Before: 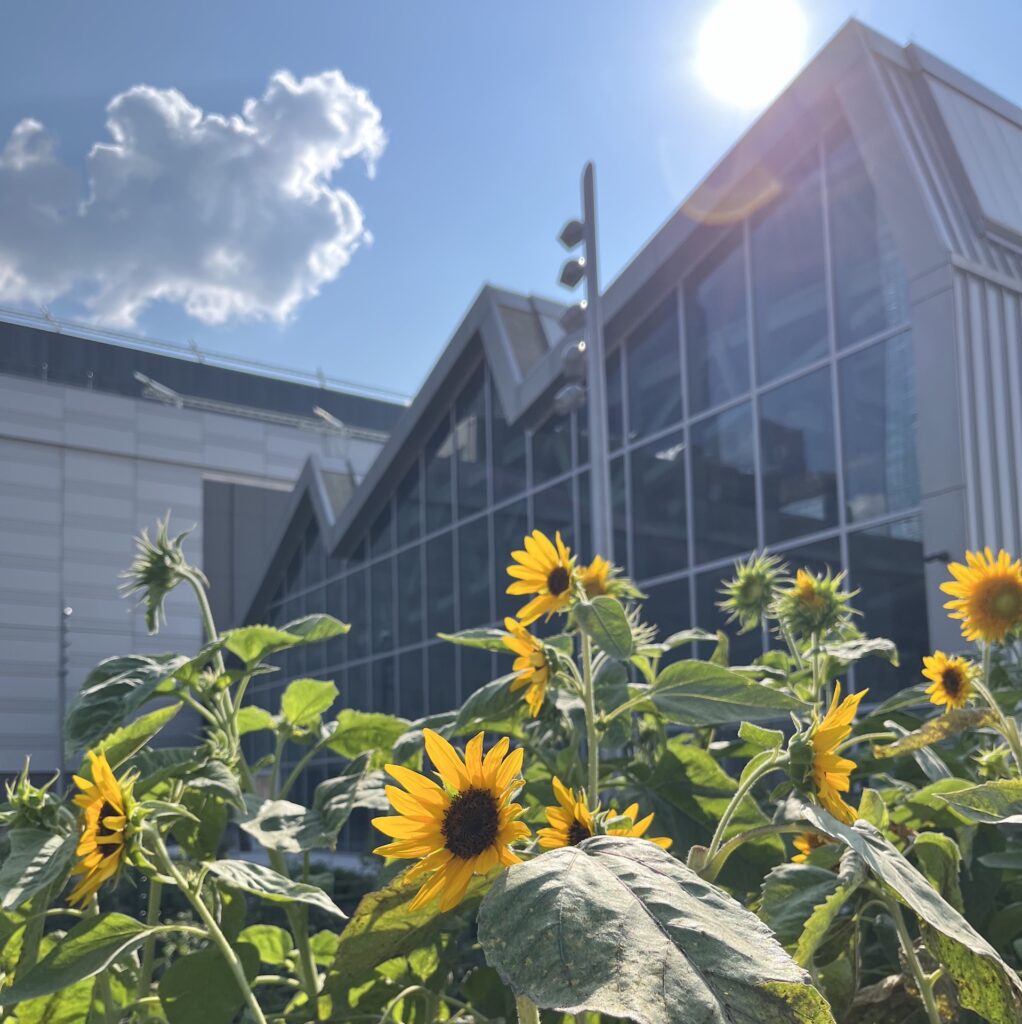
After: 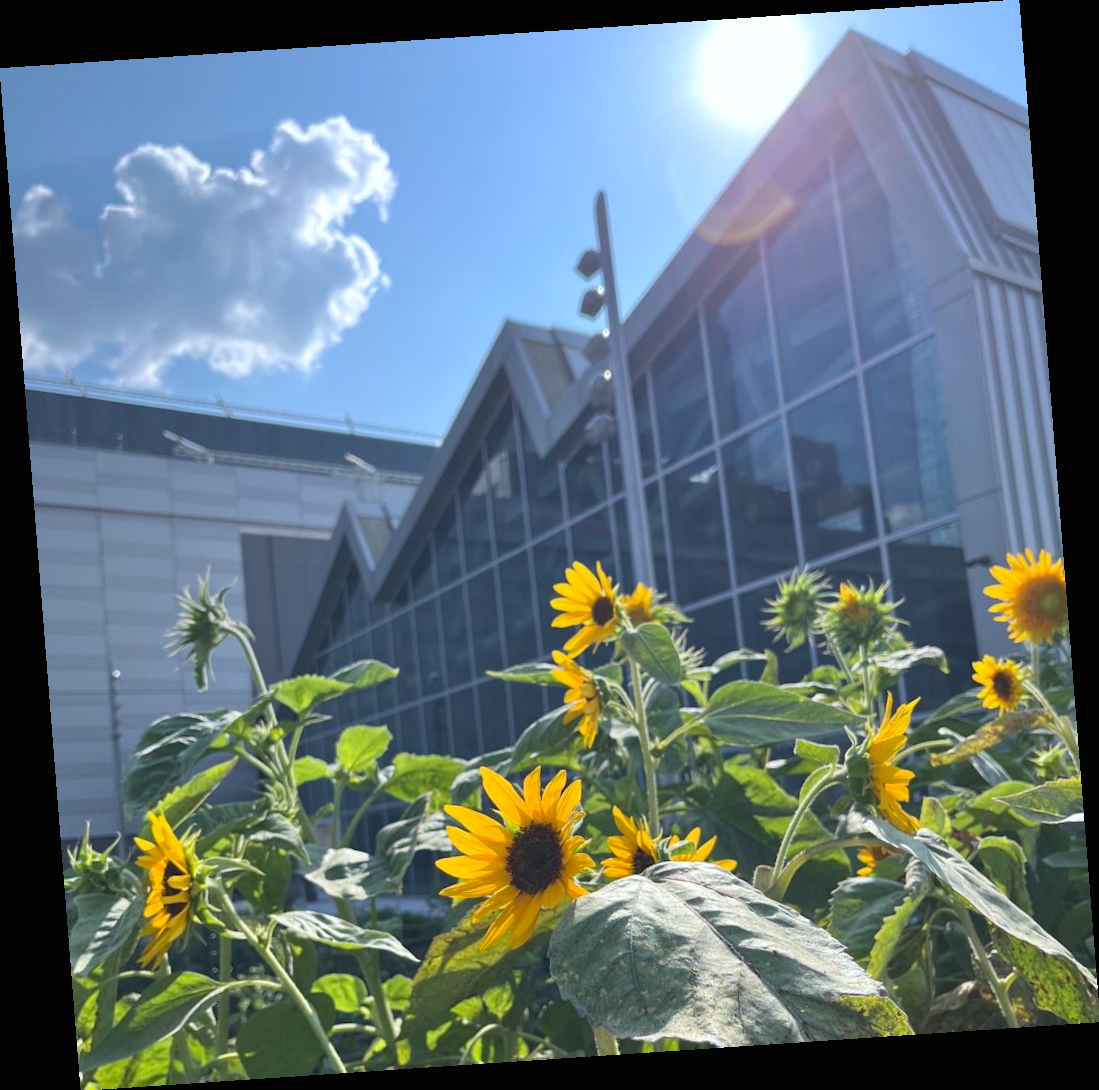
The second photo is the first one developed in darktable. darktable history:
rotate and perspective: rotation -4.2°, shear 0.006, automatic cropping off
exposure: black level correction -0.001, exposure 0.08 EV, compensate highlight preservation false
white balance: red 0.967, blue 1.049
